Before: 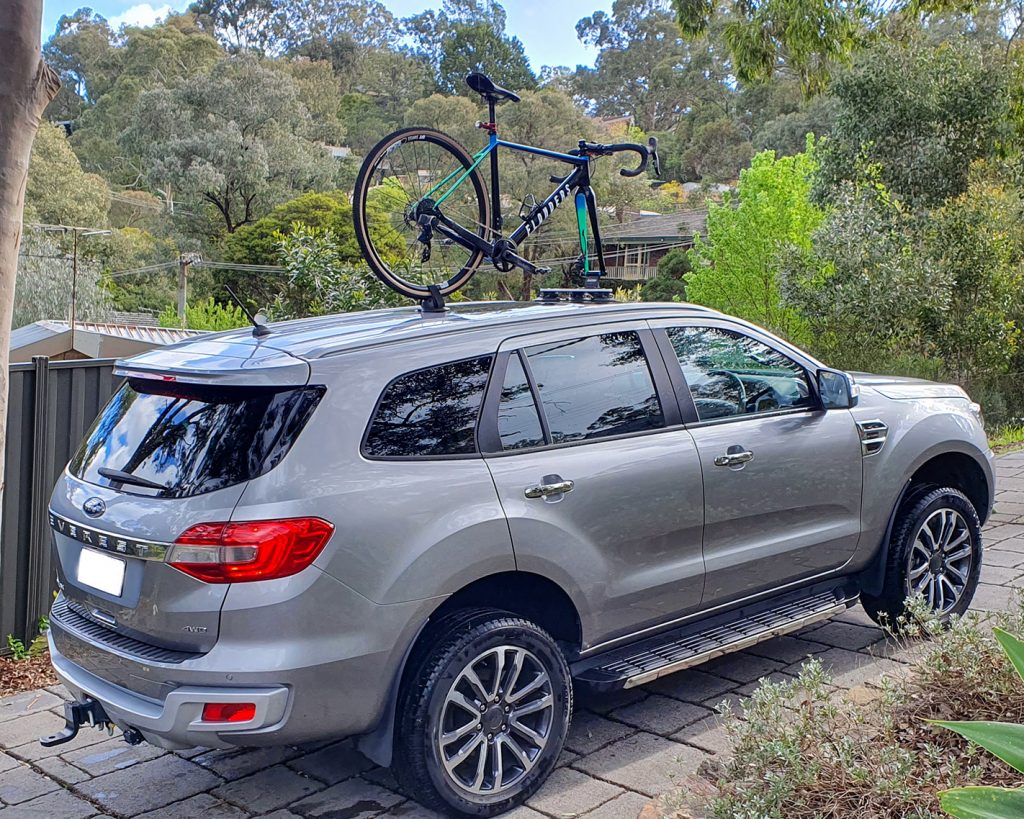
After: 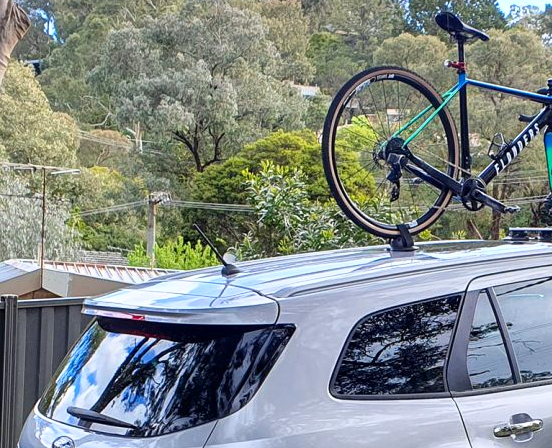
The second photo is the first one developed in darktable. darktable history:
crop and rotate: left 3.04%, top 7.512%, right 43.038%, bottom 37.772%
shadows and highlights: shadows -0.634, highlights 39.62
contrast brightness saturation: saturation 0.121
tone curve: curves: ch0 [(0, 0) (0.003, 0.003) (0.011, 0.012) (0.025, 0.027) (0.044, 0.048) (0.069, 0.075) (0.1, 0.108) (0.136, 0.147) (0.177, 0.192) (0.224, 0.243) (0.277, 0.3) (0.335, 0.363) (0.399, 0.433) (0.468, 0.508) (0.543, 0.589) (0.623, 0.676) (0.709, 0.769) (0.801, 0.868) (0.898, 0.949) (1, 1)], color space Lab, independent channels
